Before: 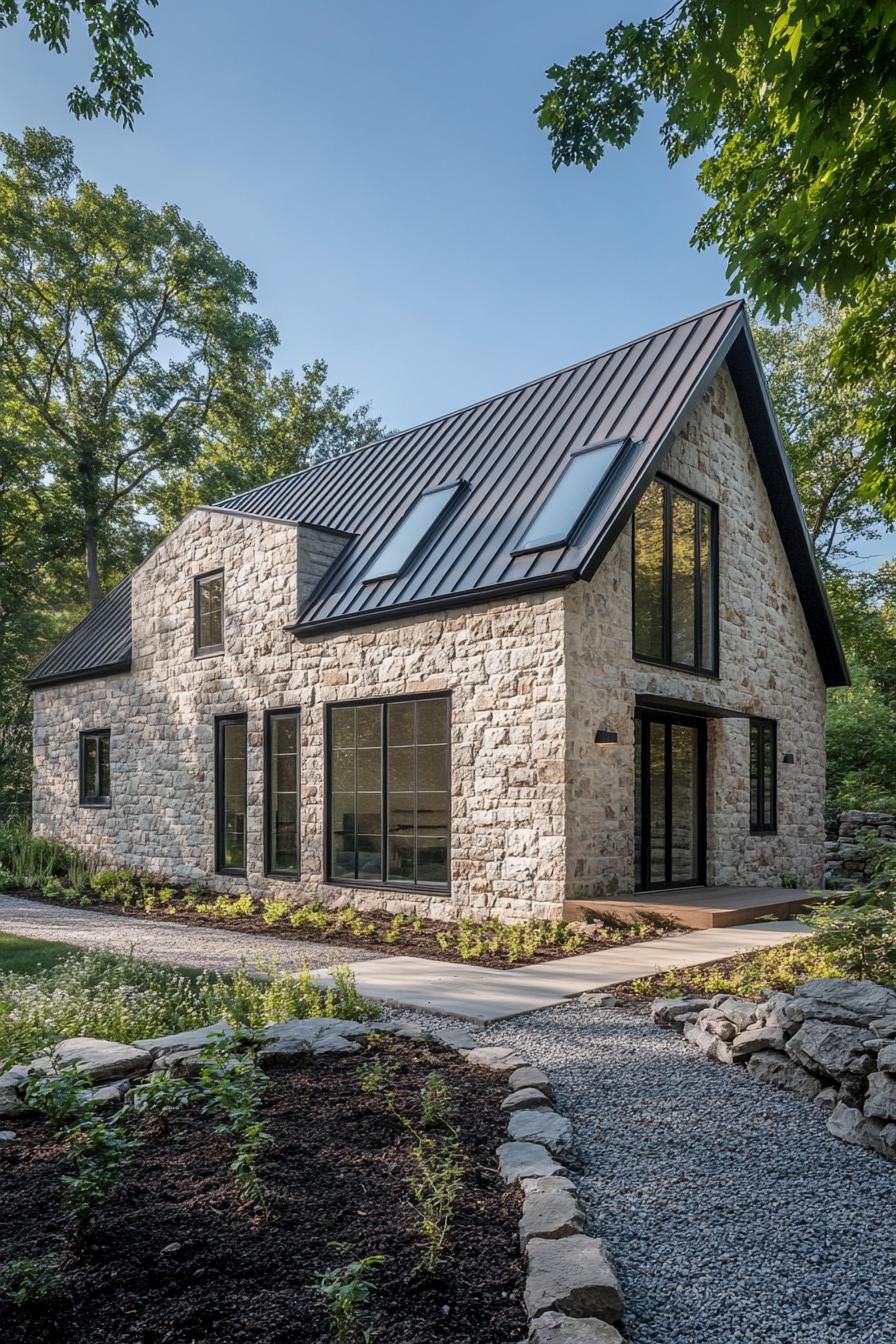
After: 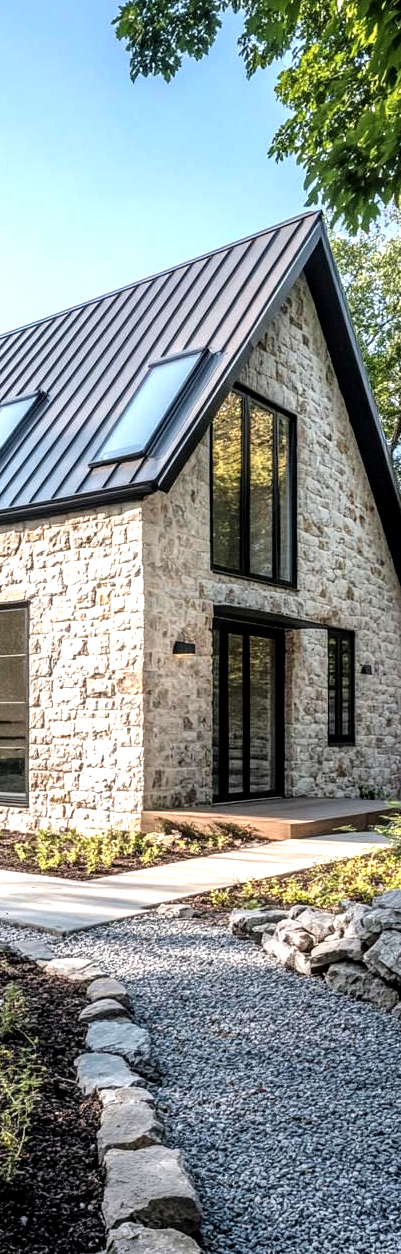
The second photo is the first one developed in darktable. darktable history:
tone equalizer: -8 EV -1.12 EV, -7 EV -1.01 EV, -6 EV -0.883 EV, -5 EV -0.551 EV, -3 EV 0.596 EV, -2 EV 0.84 EV, -1 EV 0.985 EV, +0 EV 1.07 EV
local contrast: detail 130%
crop: left 47.152%, top 6.655%, right 8.059%
